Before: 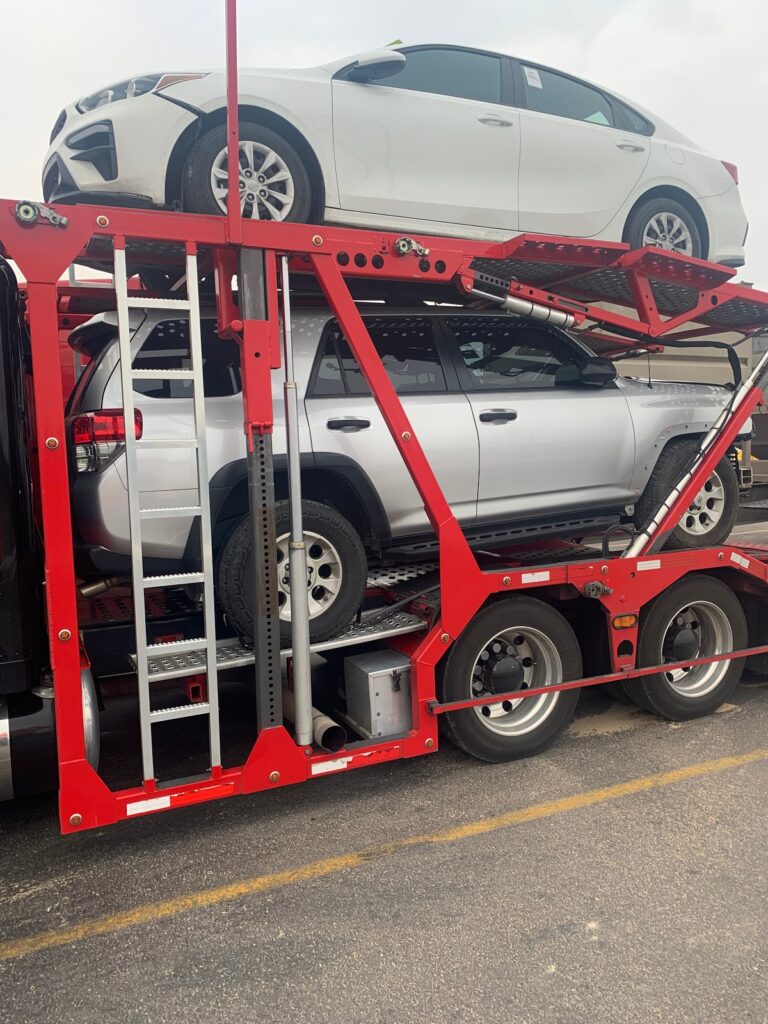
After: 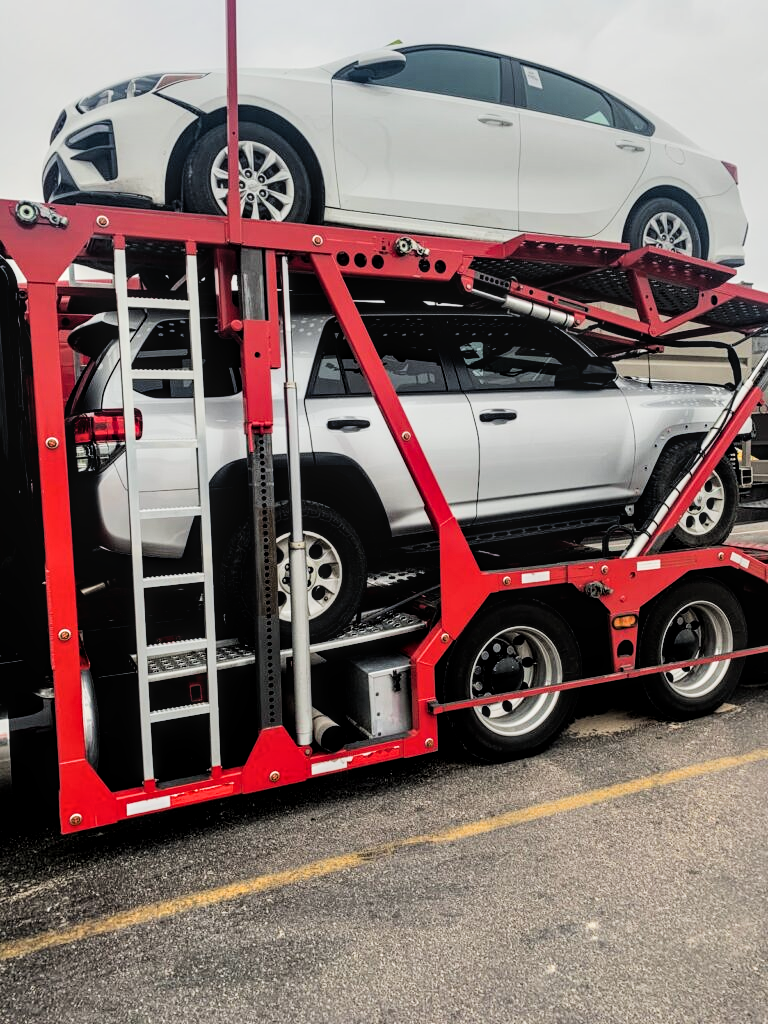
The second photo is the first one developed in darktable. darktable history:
contrast equalizer: y [[0.6 ×6], [0.55 ×6], [0 ×6], [0 ×6], [0 ×6]], mix 0.779
local contrast: on, module defaults
filmic rgb: black relative exposure -5.05 EV, white relative exposure 3.98 EV, hardness 2.89, contrast 1.397, highlights saturation mix -29.28%
